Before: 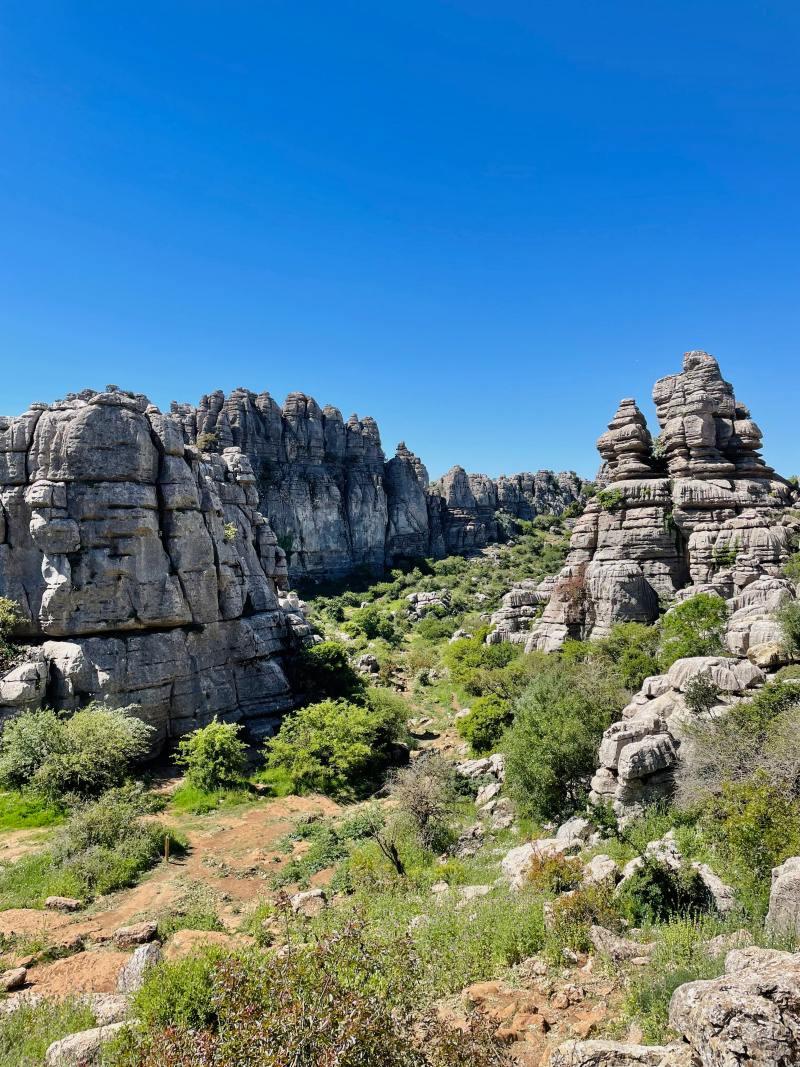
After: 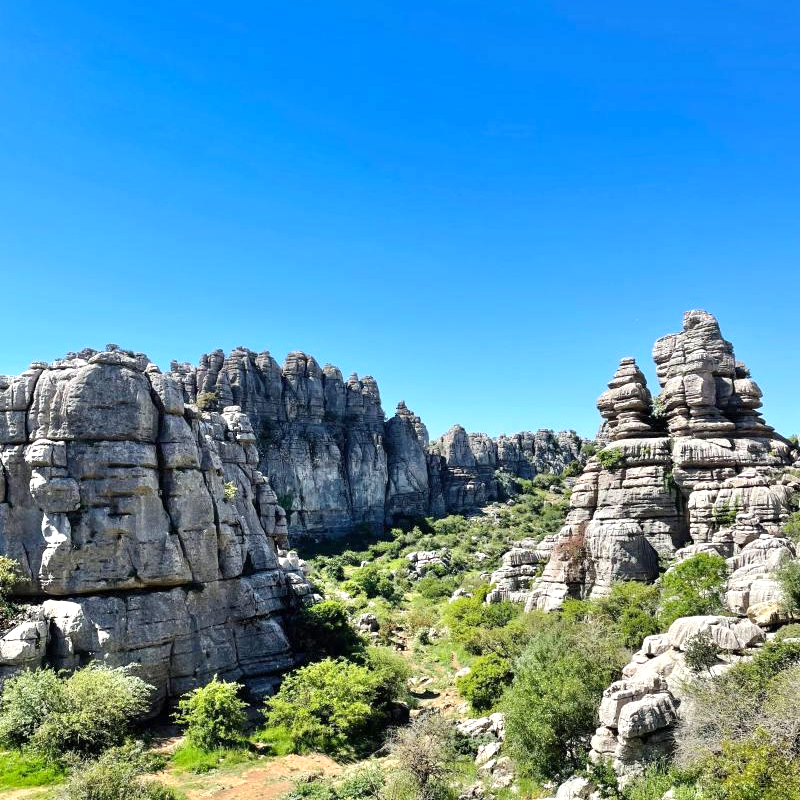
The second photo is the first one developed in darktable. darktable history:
exposure: exposure 0.6 EV, compensate highlight preservation false
crop: top 3.857%, bottom 21.132%
white balance: red 0.978, blue 0.999
